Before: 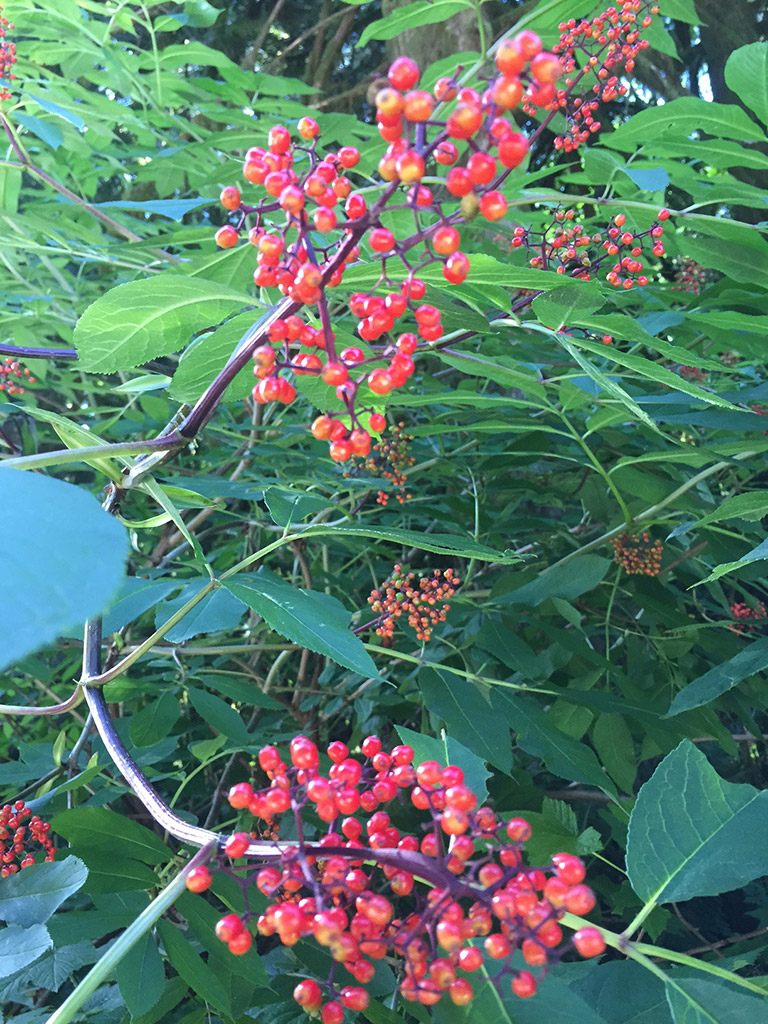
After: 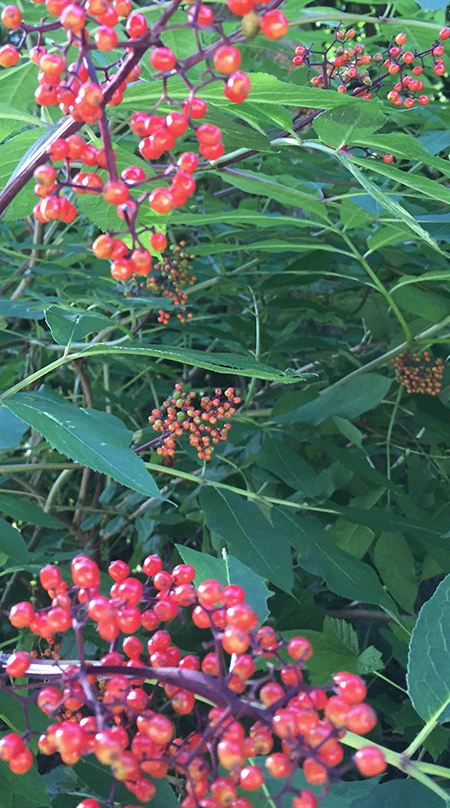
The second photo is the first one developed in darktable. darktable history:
contrast brightness saturation: saturation -0.061
crop and rotate: left 28.615%, top 17.745%, right 12.761%, bottom 3.345%
